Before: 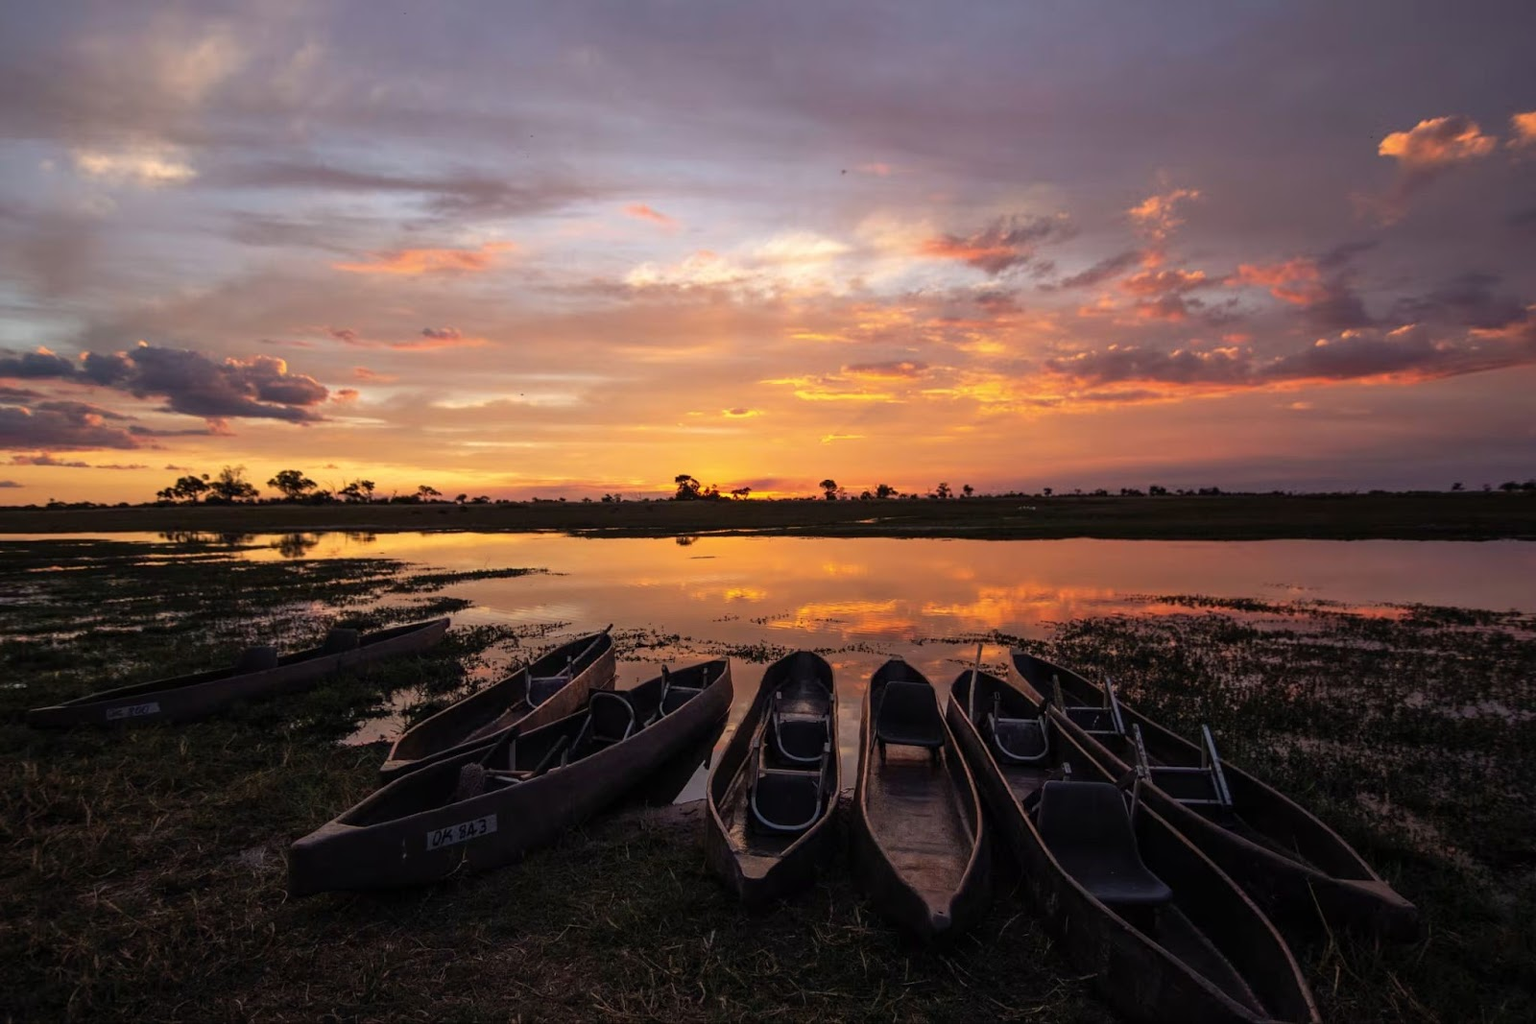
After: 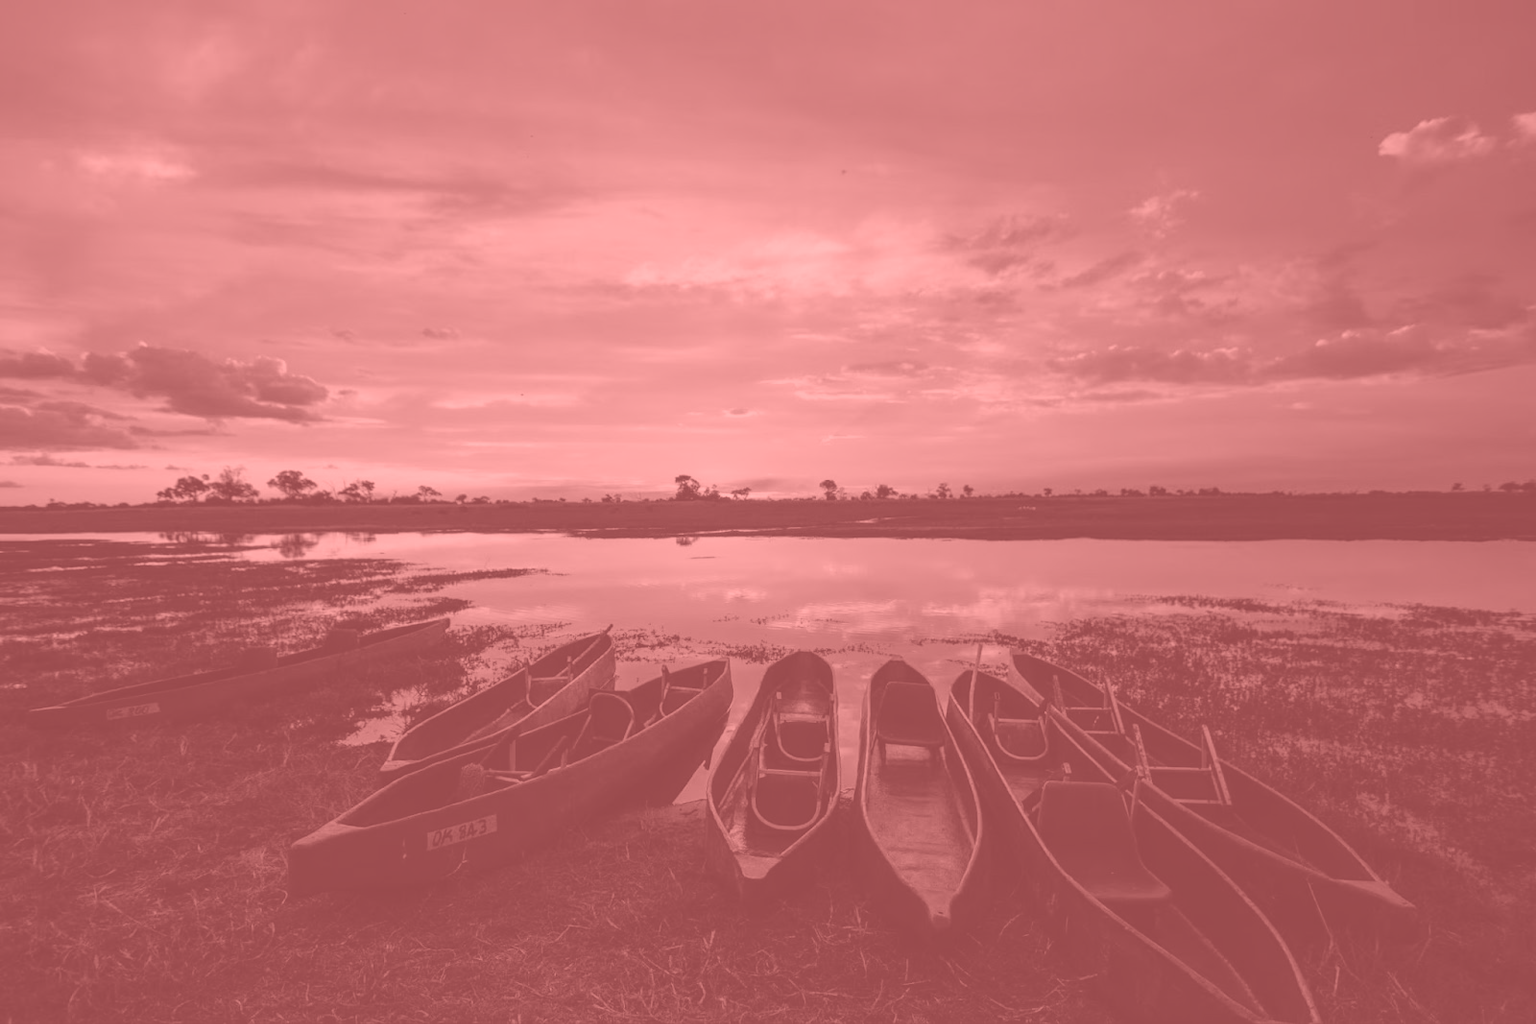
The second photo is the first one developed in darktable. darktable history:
graduated density: on, module defaults
colorize: saturation 51%, source mix 50.67%, lightness 50.67%
